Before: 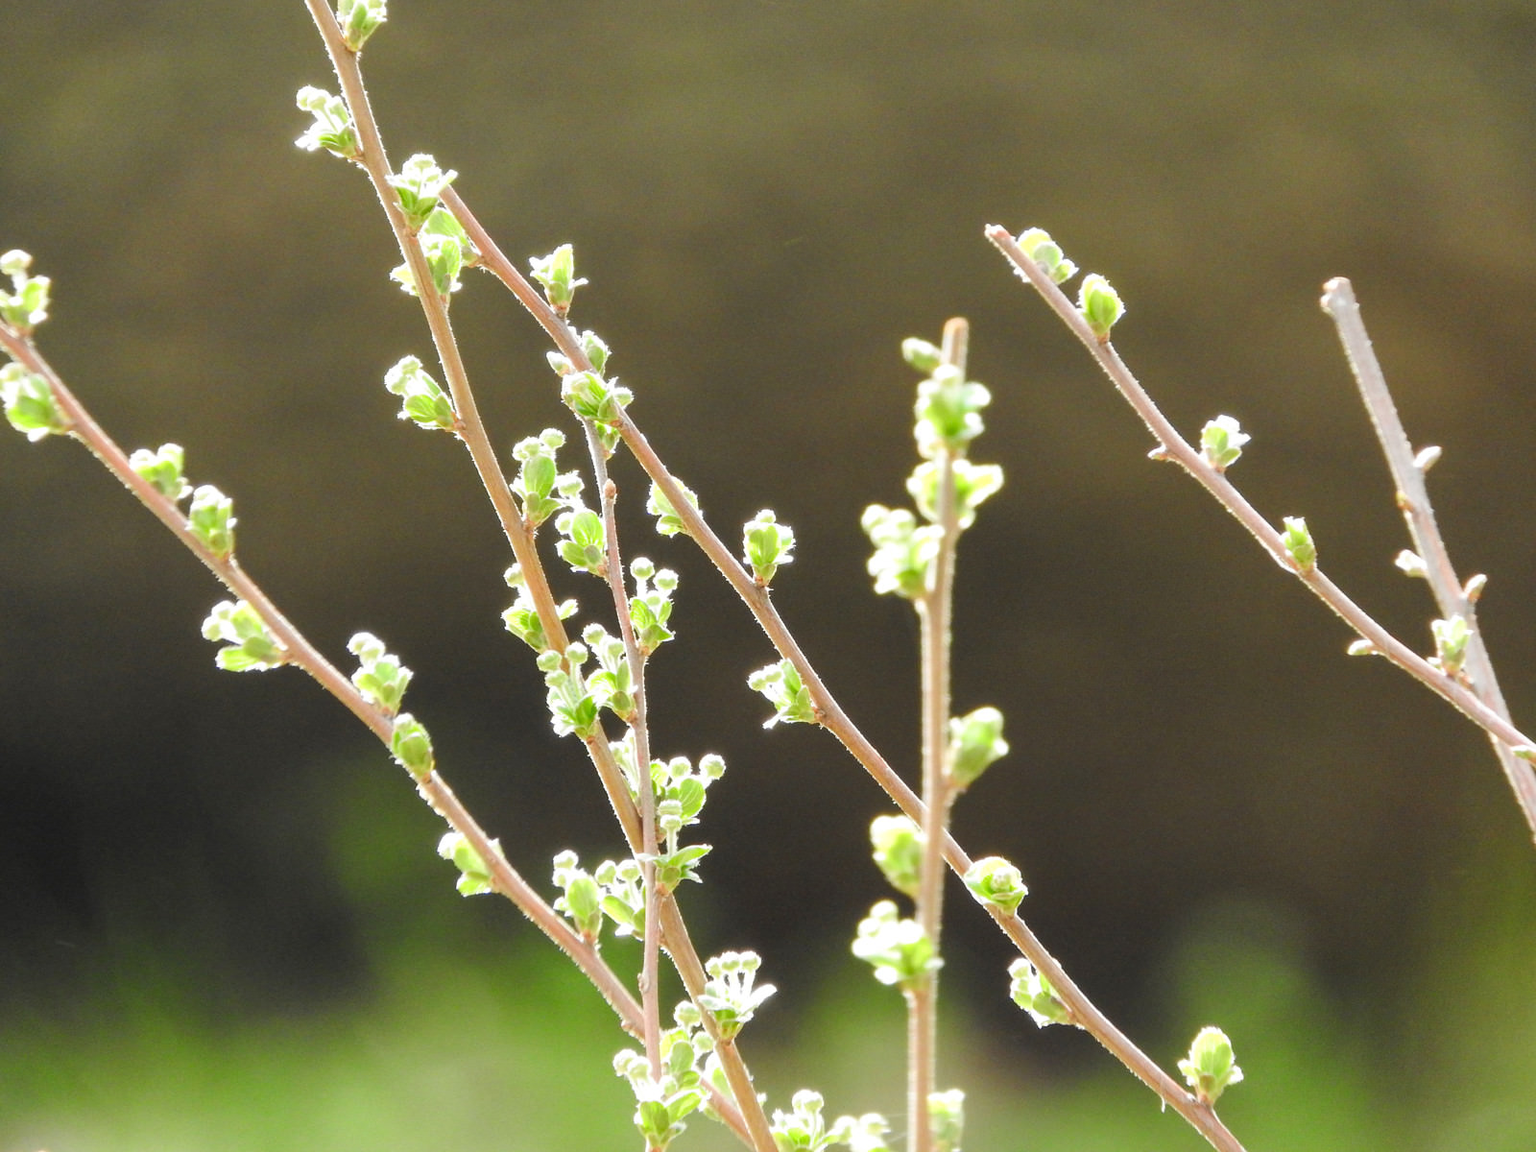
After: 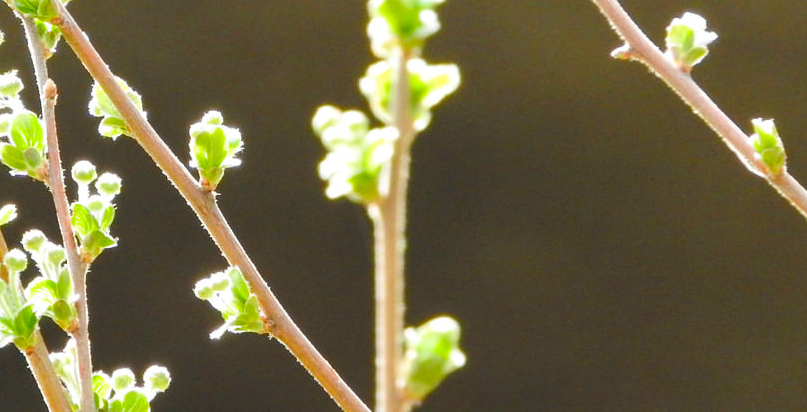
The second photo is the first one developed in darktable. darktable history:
crop: left 36.604%, top 35.049%, right 12.925%, bottom 30.596%
color balance rgb: global offset › hue 168.63°, perceptual saturation grading › global saturation 25.537%
